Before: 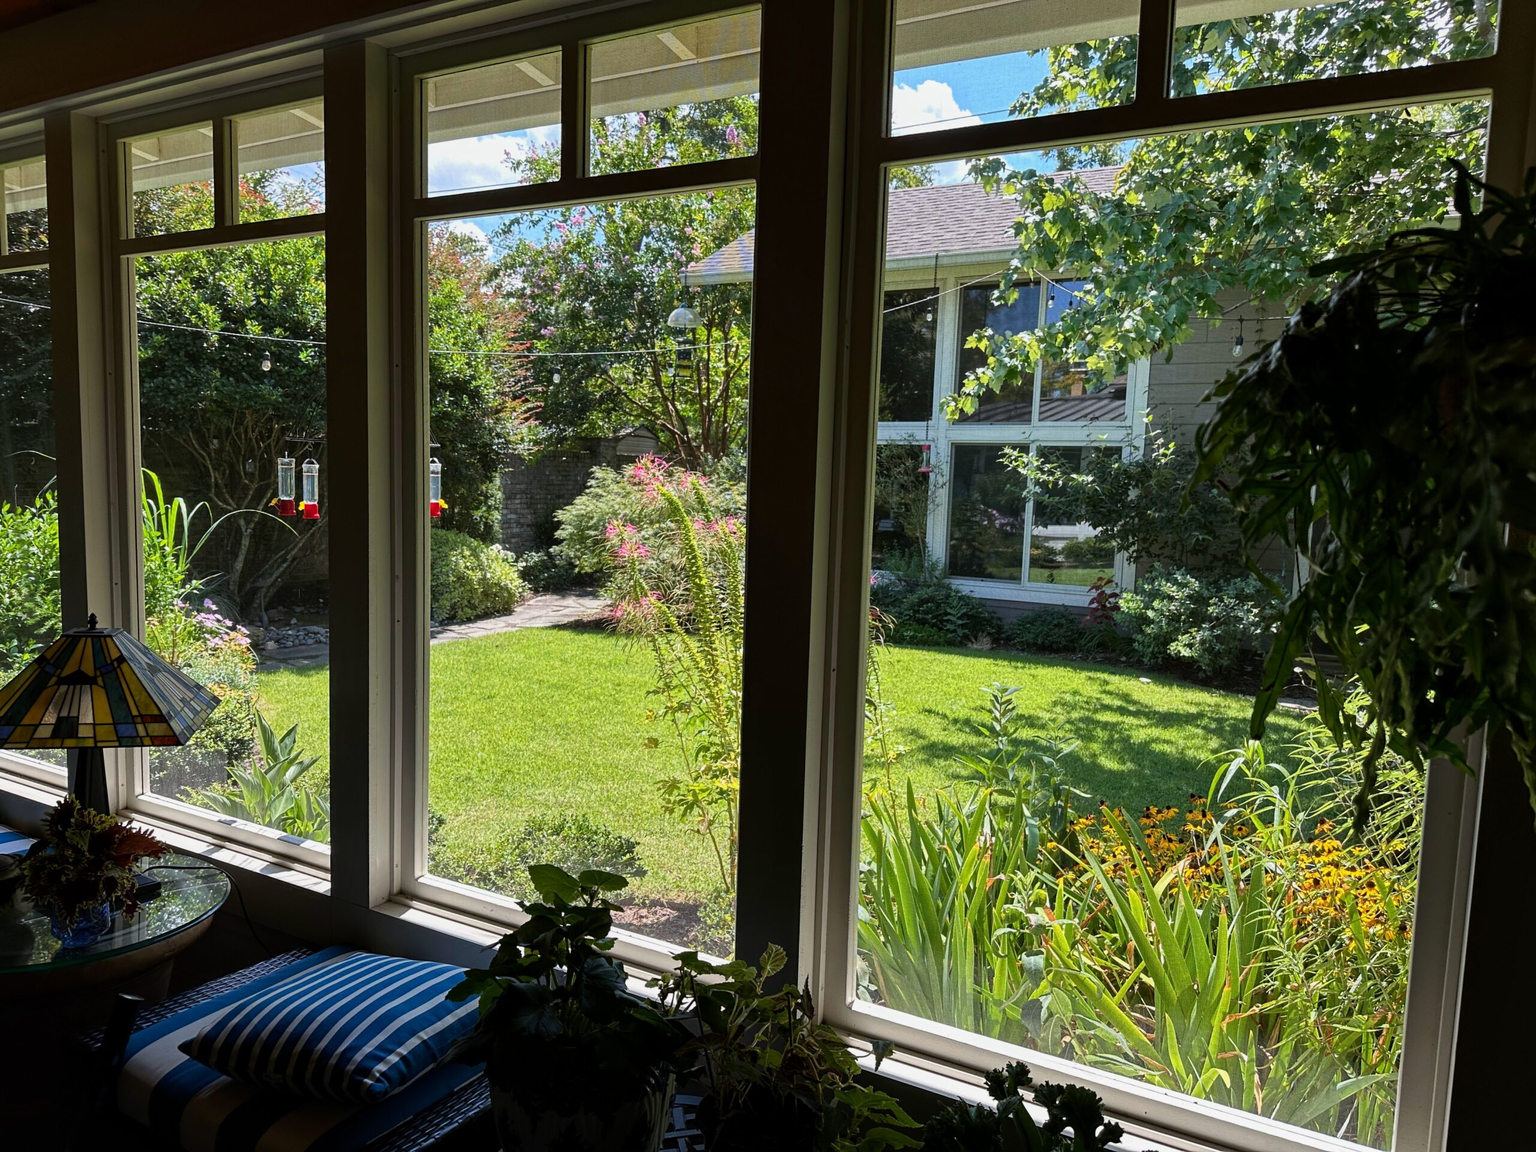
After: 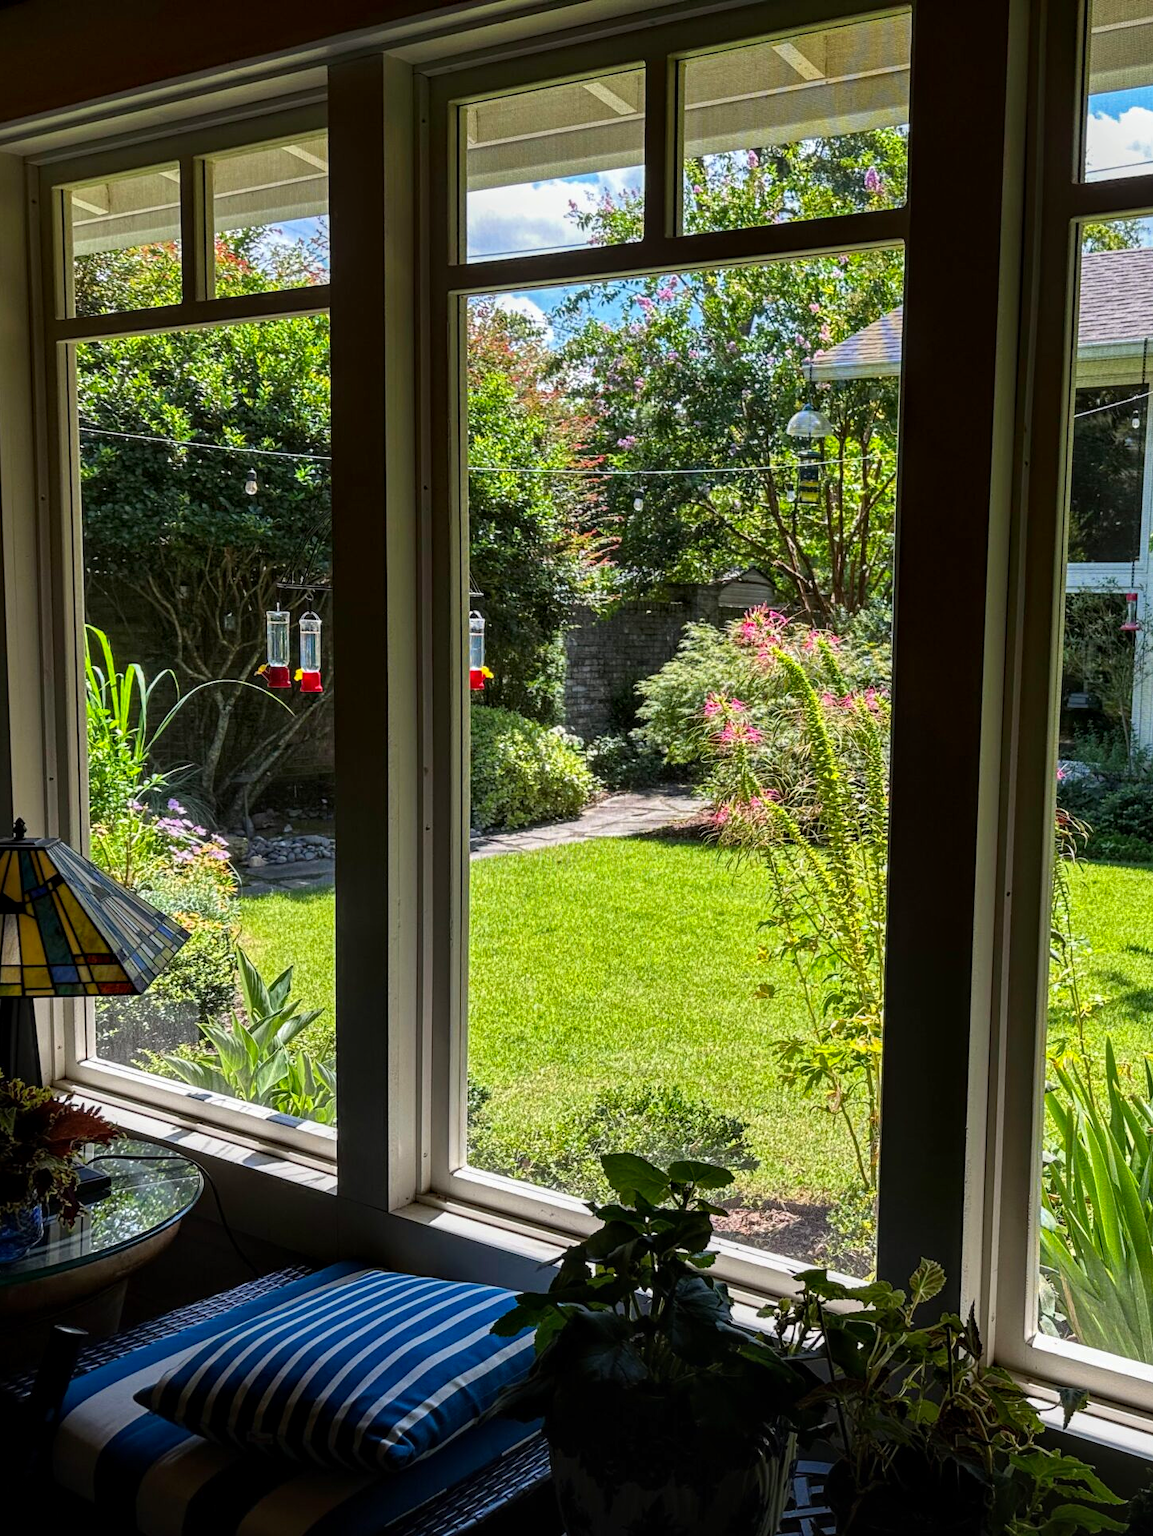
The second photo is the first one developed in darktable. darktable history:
crop: left 5.114%, right 38.589%
color zones: curves: ch0 [(0, 0.613) (0.01, 0.613) (0.245, 0.448) (0.498, 0.529) (0.642, 0.665) (0.879, 0.777) (0.99, 0.613)]; ch1 [(0, 0) (0.143, 0) (0.286, 0) (0.429, 0) (0.571, 0) (0.714, 0) (0.857, 0)], mix -121.96%
local contrast: detail 130%
